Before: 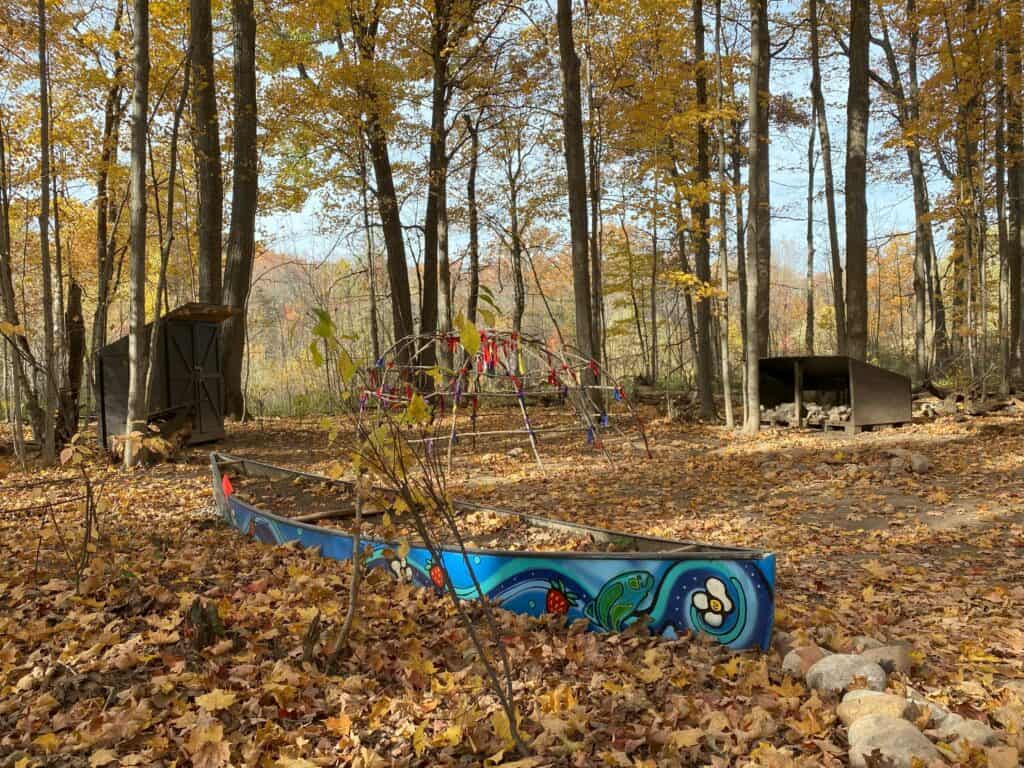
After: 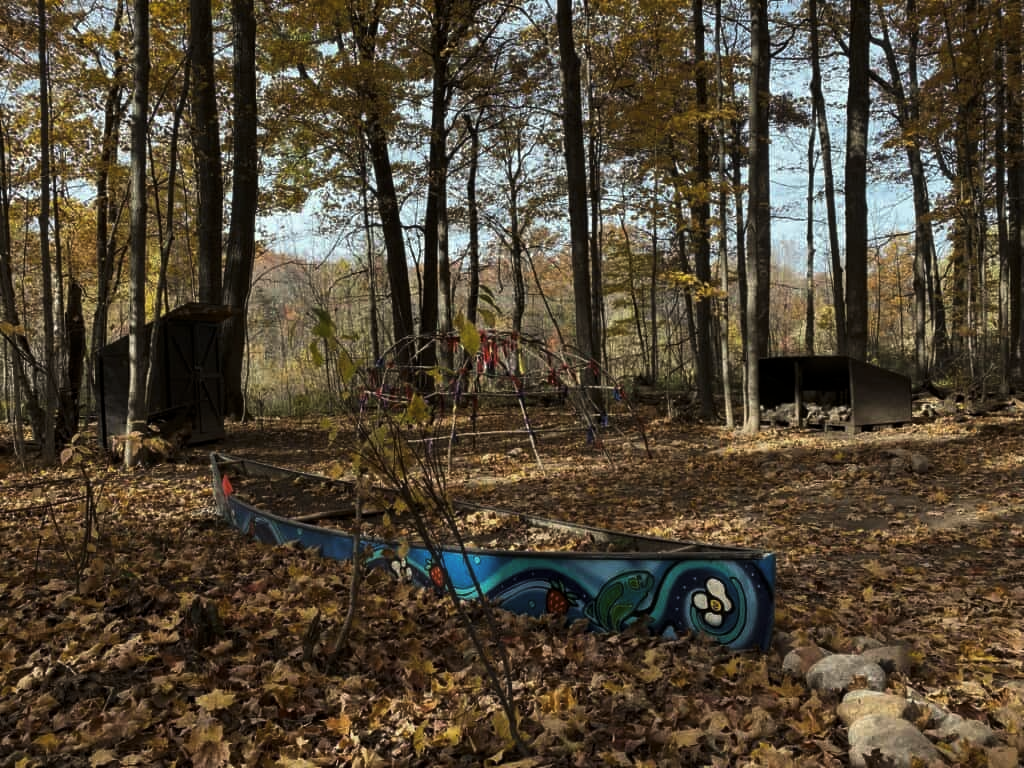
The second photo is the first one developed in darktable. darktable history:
levels: levels [0, 0.618, 1]
tone equalizer: on, module defaults
